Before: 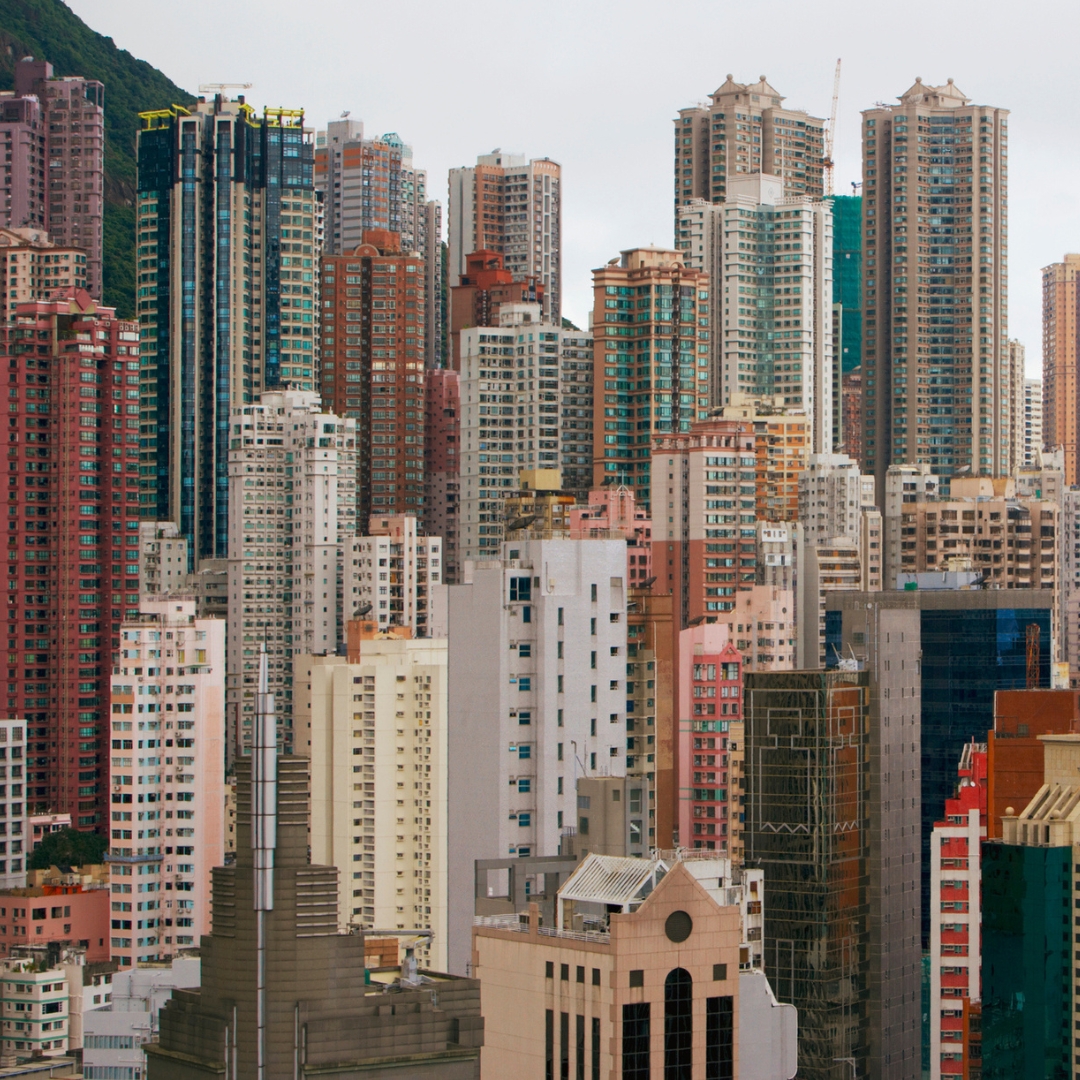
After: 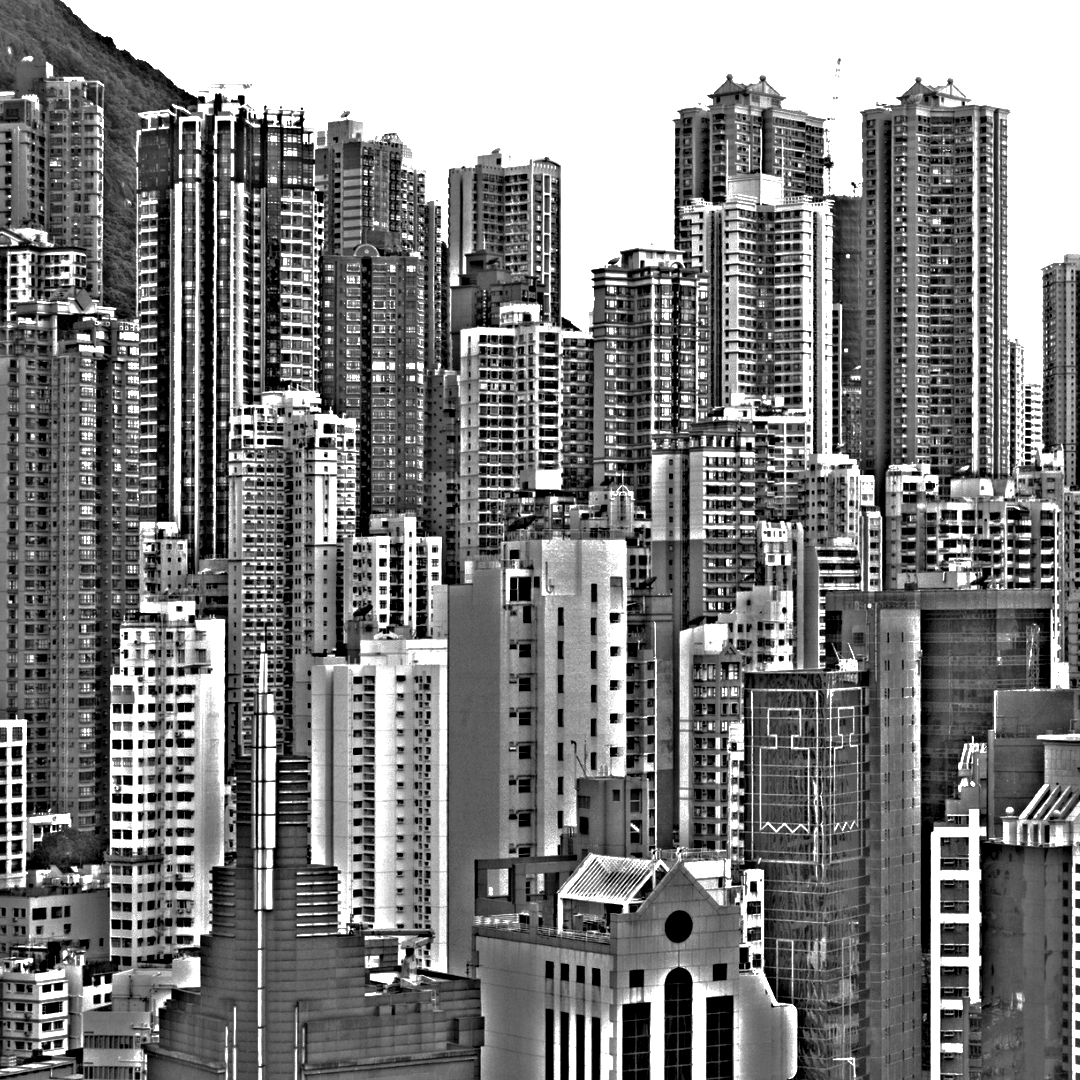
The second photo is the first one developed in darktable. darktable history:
base curve: curves: ch0 [(0, 0) (0.841, 0.609) (1, 1)]
exposure: black level correction 0, exposure 1.625 EV, compensate exposure bias true, compensate highlight preservation false
highpass: on, module defaults
